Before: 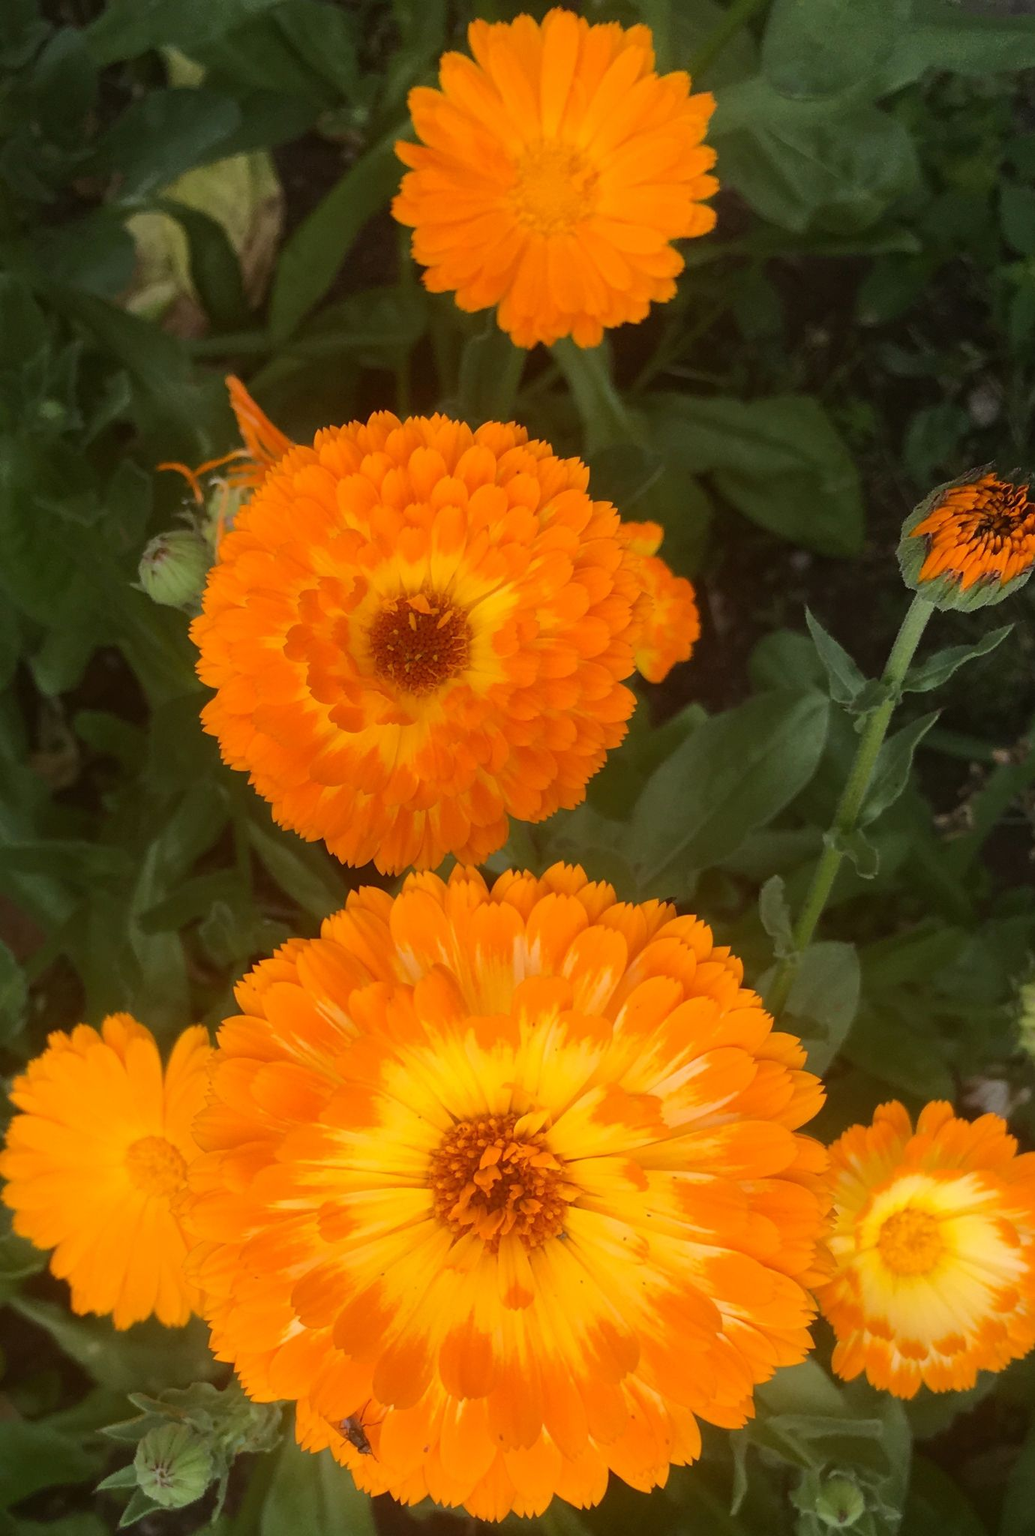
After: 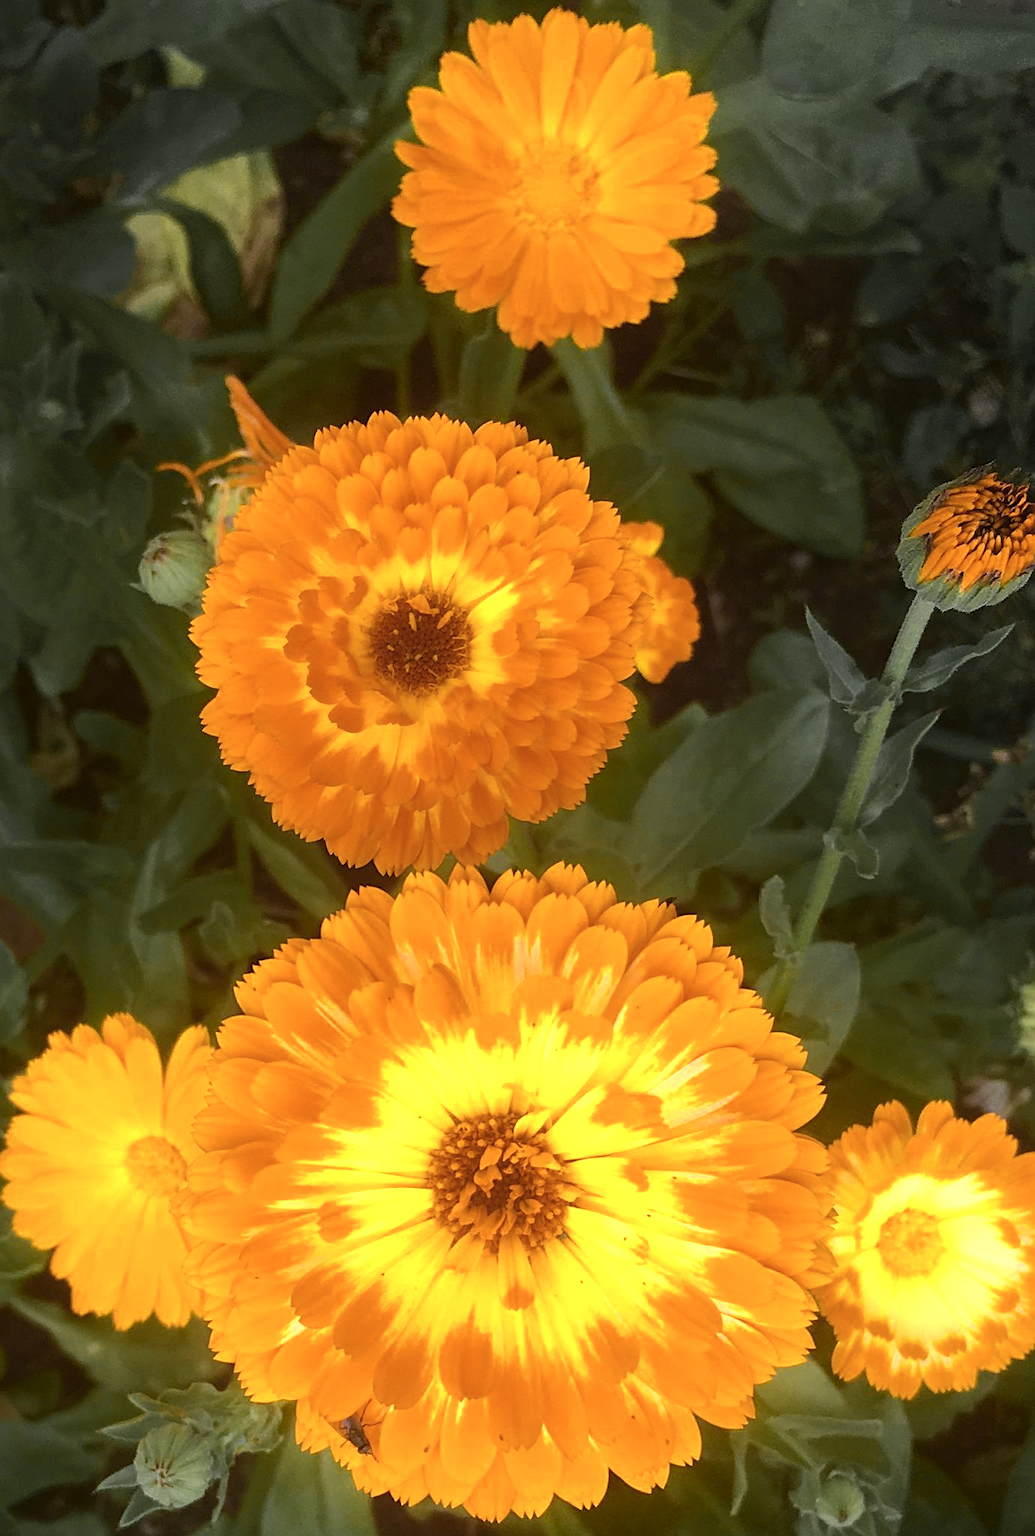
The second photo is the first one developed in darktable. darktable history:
color zones: curves: ch0 [(0.004, 0.306) (0.107, 0.448) (0.252, 0.656) (0.41, 0.398) (0.595, 0.515) (0.768, 0.628)]; ch1 [(0.07, 0.323) (0.151, 0.452) (0.252, 0.608) (0.346, 0.221) (0.463, 0.189) (0.61, 0.368) (0.735, 0.395) (0.921, 0.412)]; ch2 [(0, 0.476) (0.132, 0.512) (0.243, 0.512) (0.397, 0.48) (0.522, 0.376) (0.634, 0.536) (0.761, 0.46)]
sharpen: on, module defaults
